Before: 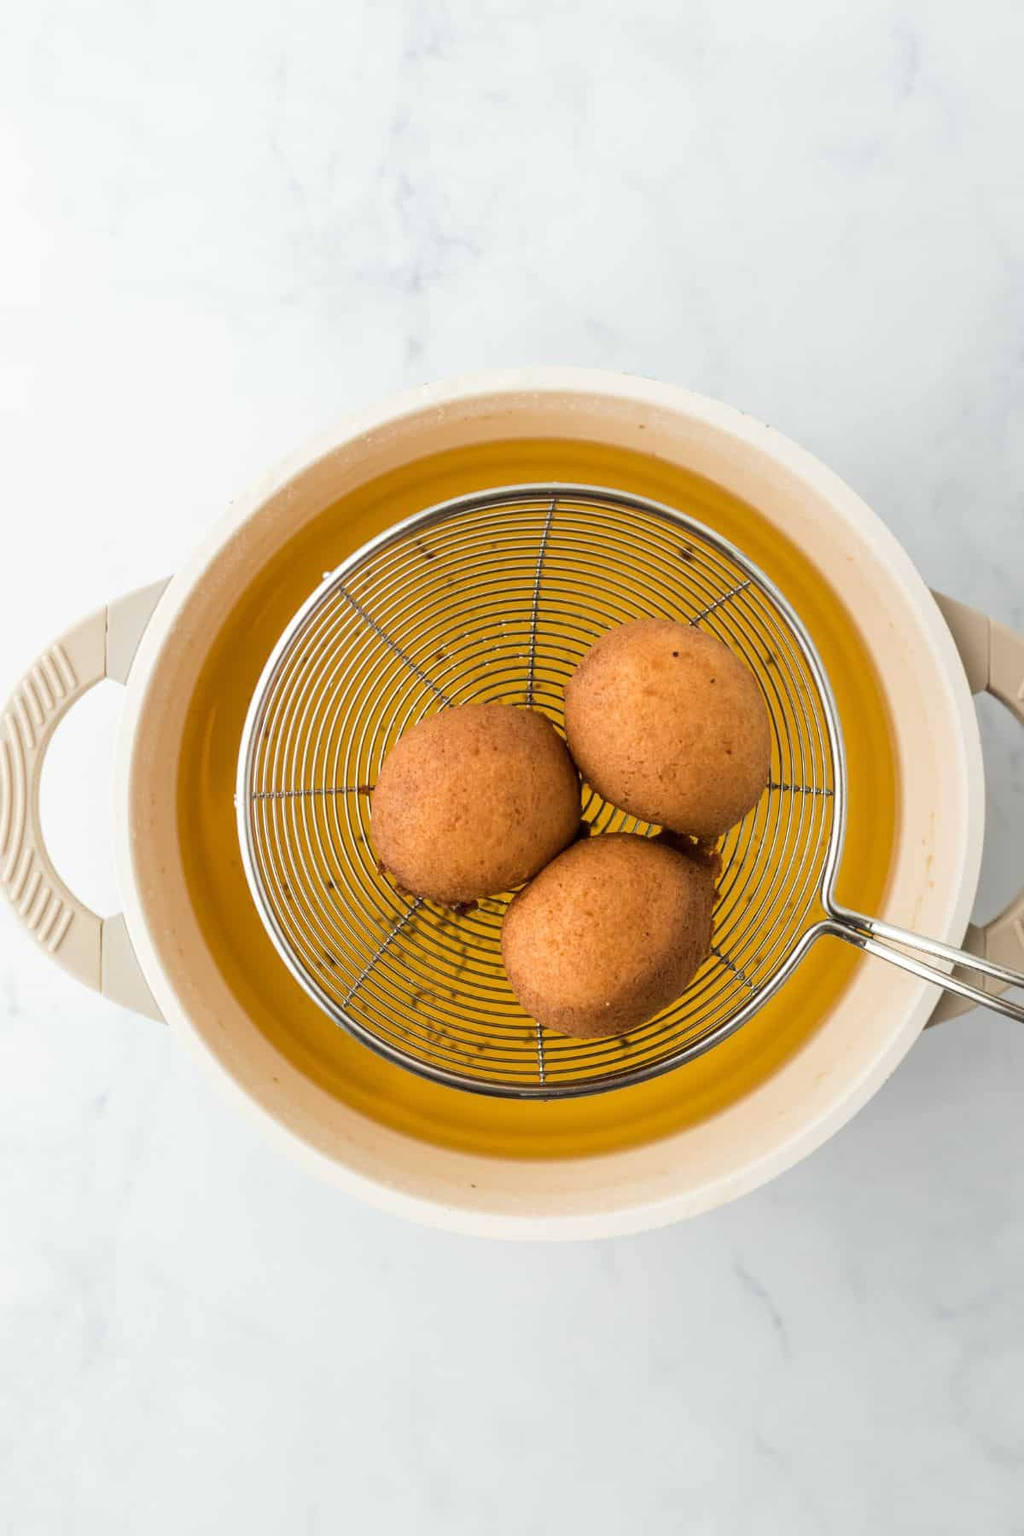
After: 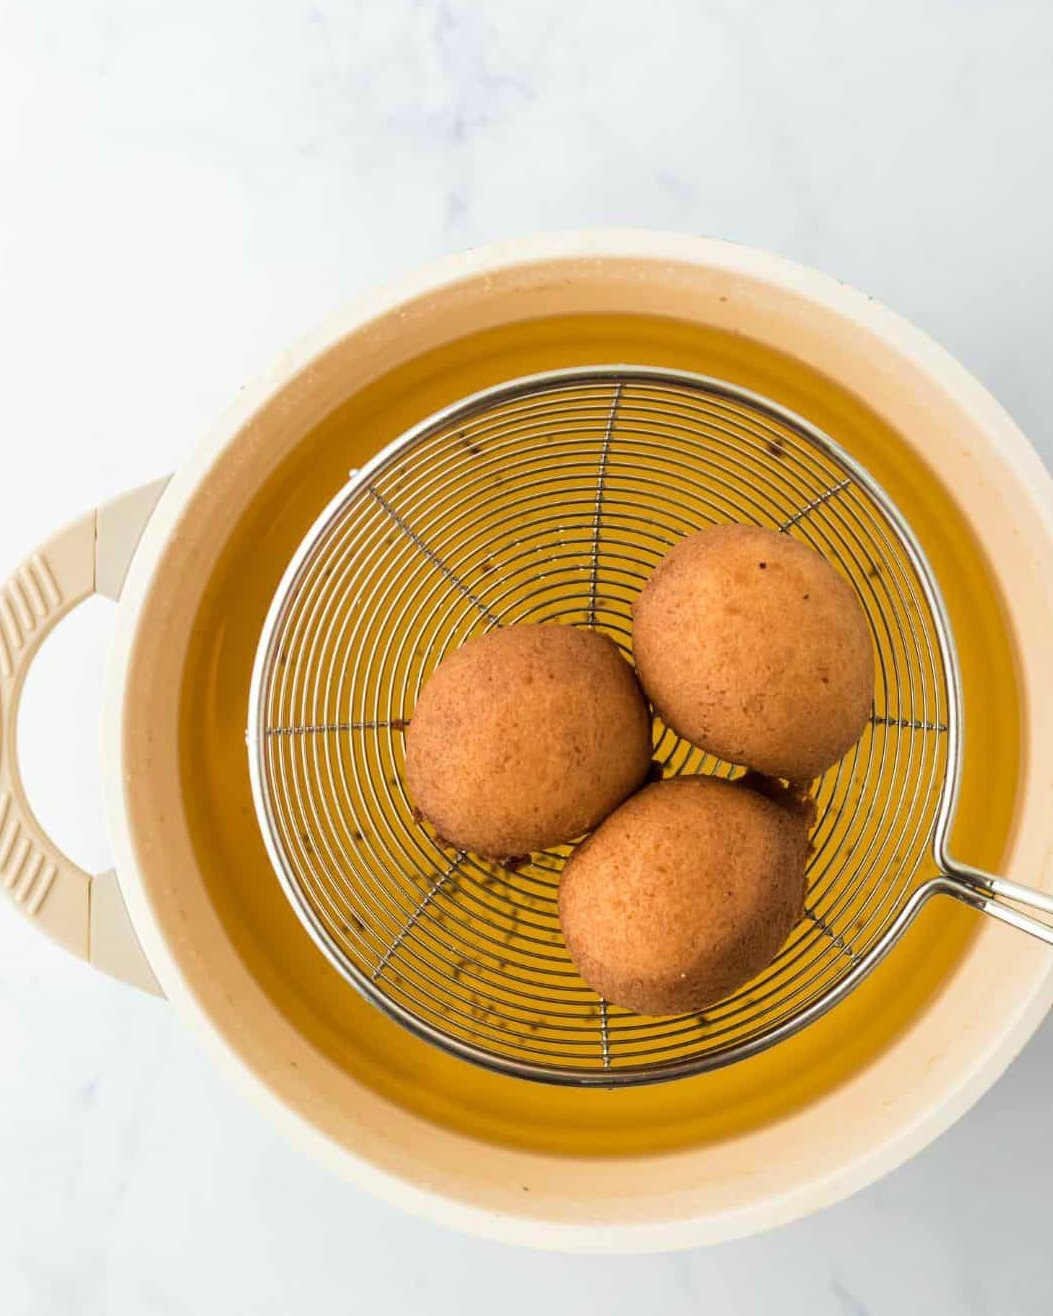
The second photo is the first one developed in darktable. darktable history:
crop and rotate: left 2.475%, top 11.198%, right 9.728%, bottom 15.66%
velvia: strength 44.87%
